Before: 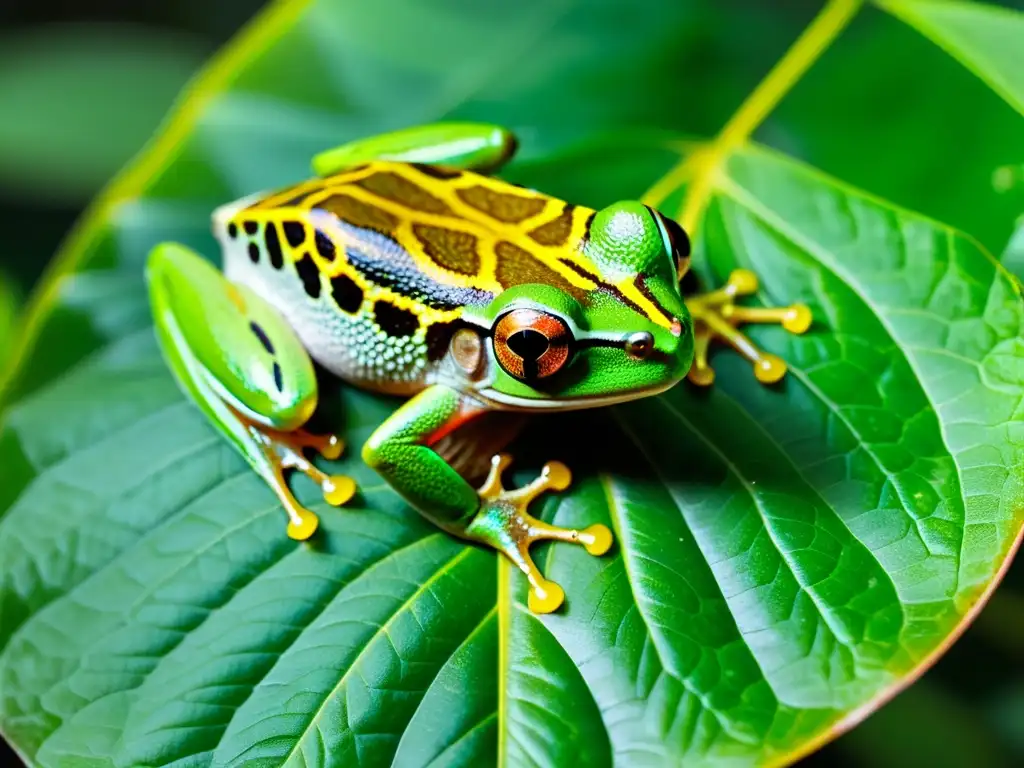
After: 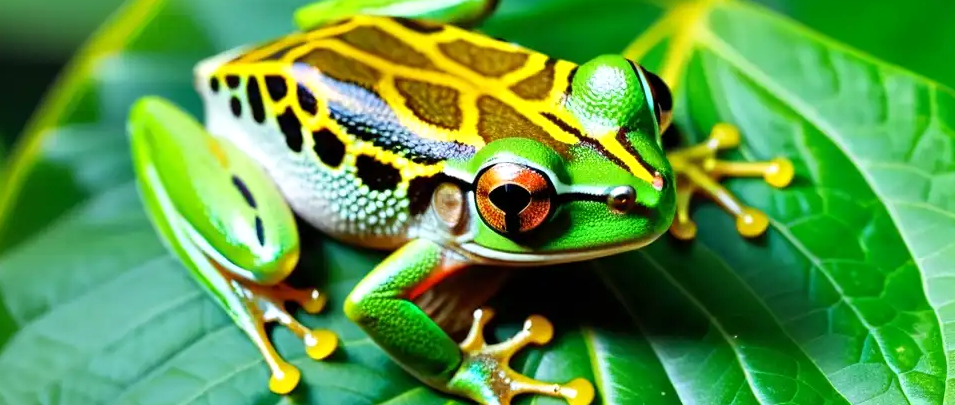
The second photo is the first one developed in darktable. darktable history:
exposure: exposure 0.152 EV, compensate highlight preservation false
crop: left 1.799%, top 19.043%, right 4.869%, bottom 28.186%
